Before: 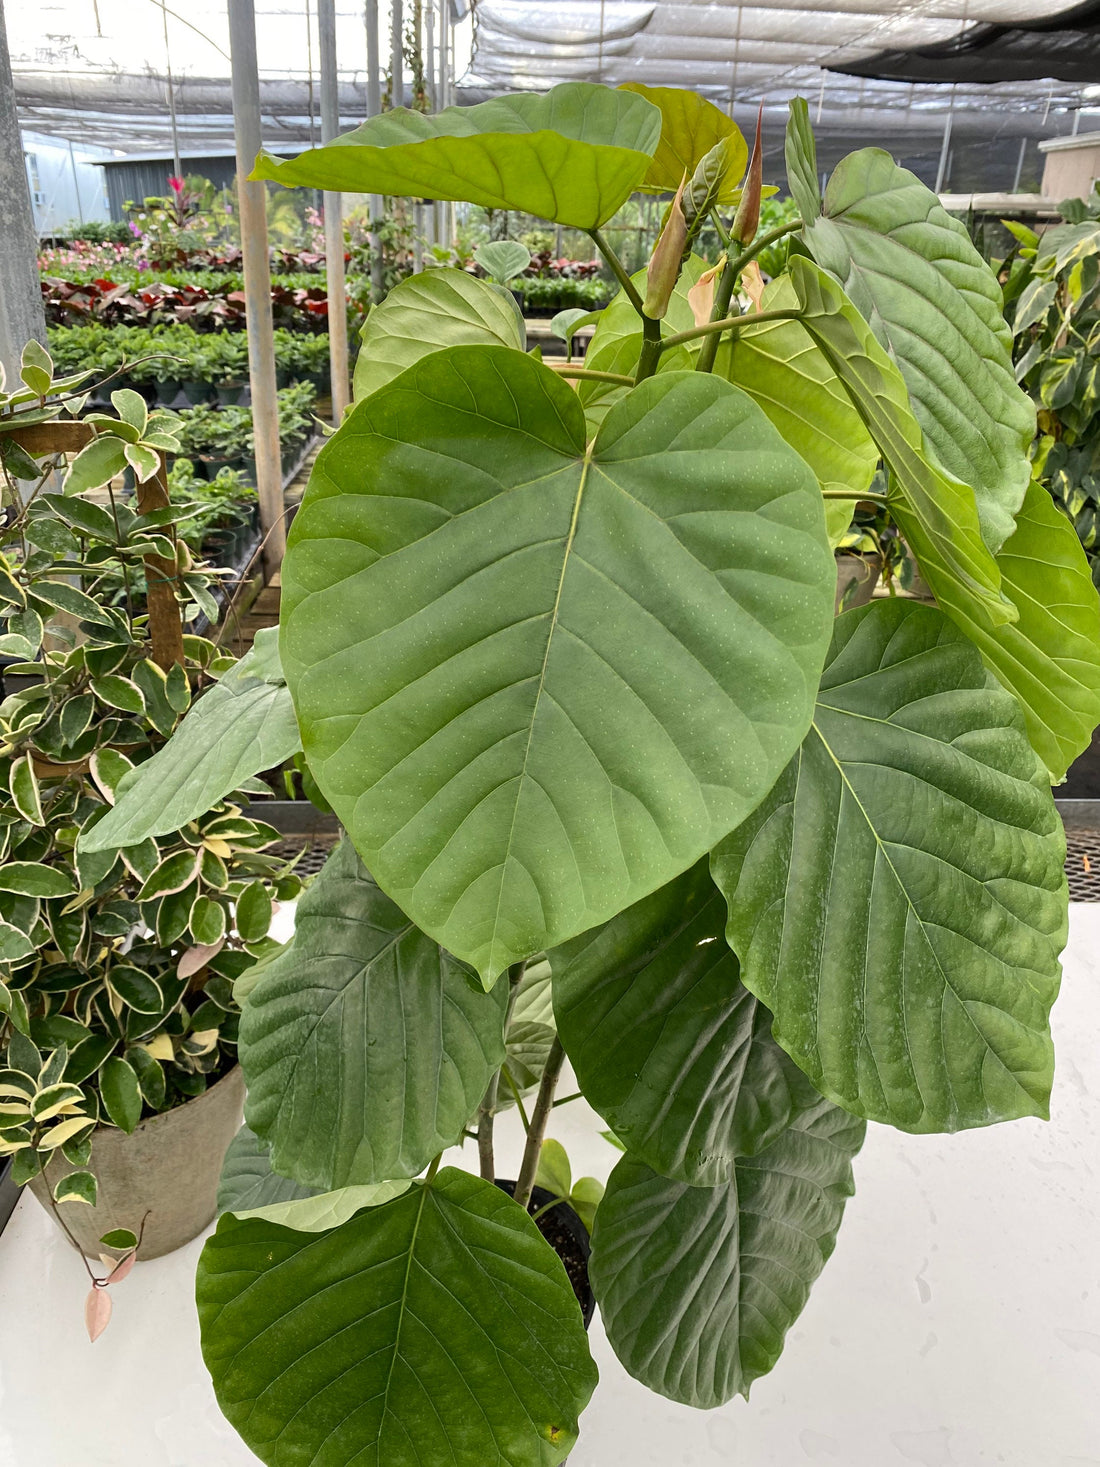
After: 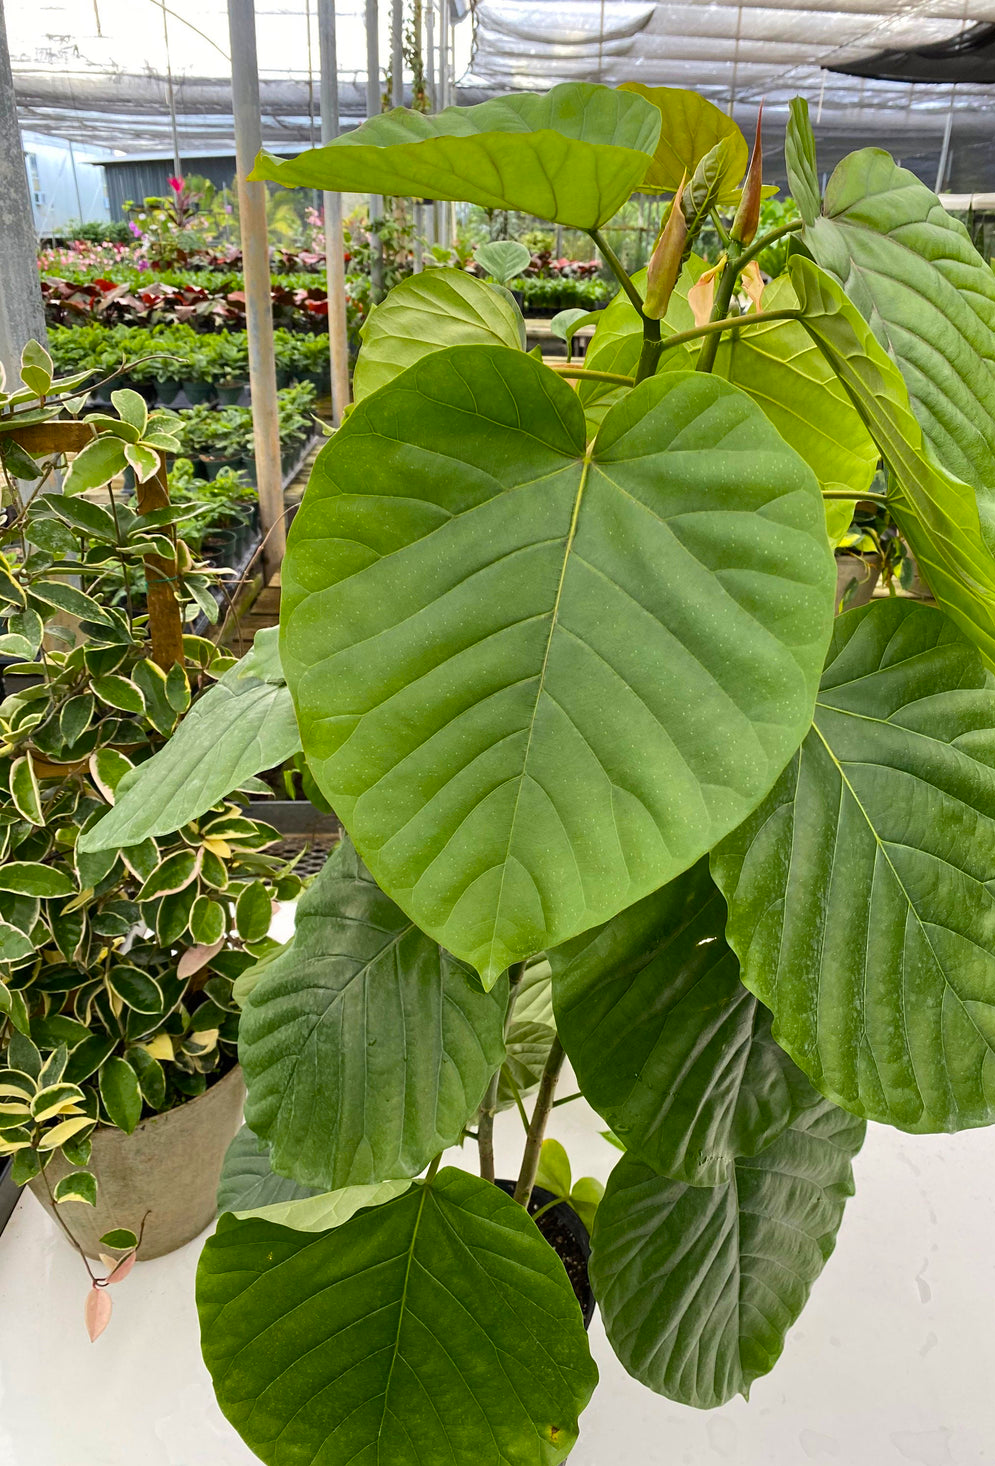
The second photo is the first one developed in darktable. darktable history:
color balance rgb: perceptual saturation grading › global saturation 20%, global vibrance 20%
crop: right 9.509%, bottom 0.031%
